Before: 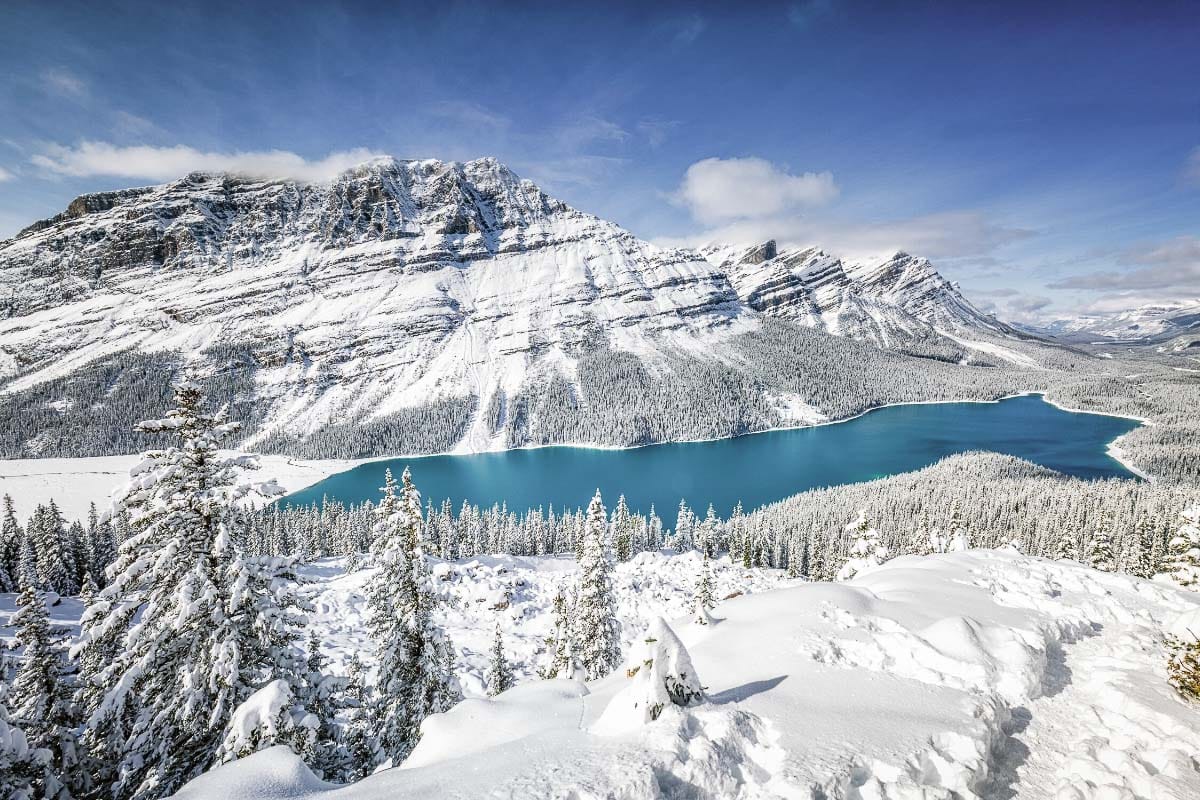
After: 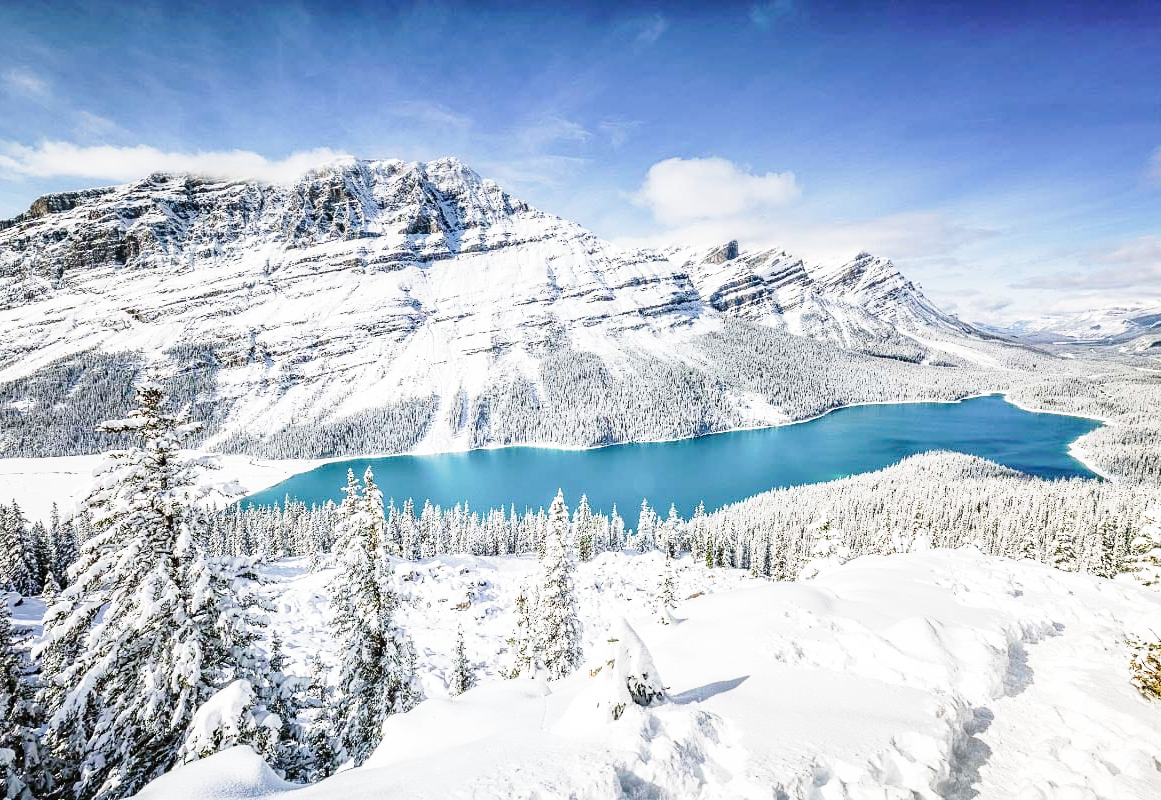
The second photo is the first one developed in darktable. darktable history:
crop and rotate: left 3.172%
base curve: curves: ch0 [(0, 0) (0.028, 0.03) (0.121, 0.232) (0.46, 0.748) (0.859, 0.968) (1, 1)], preserve colors none
